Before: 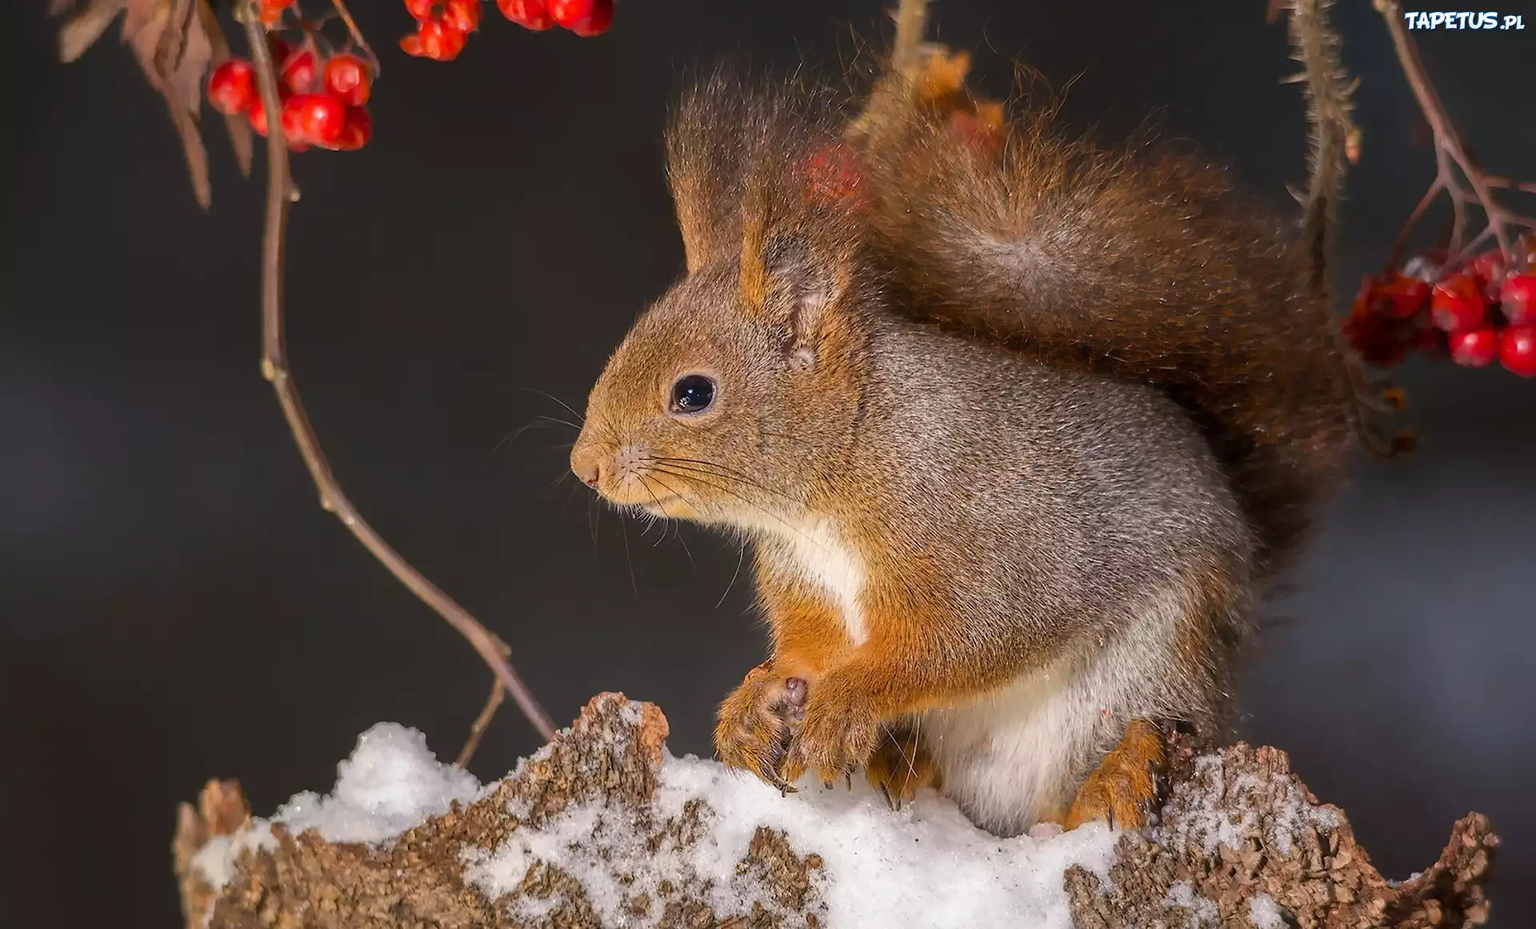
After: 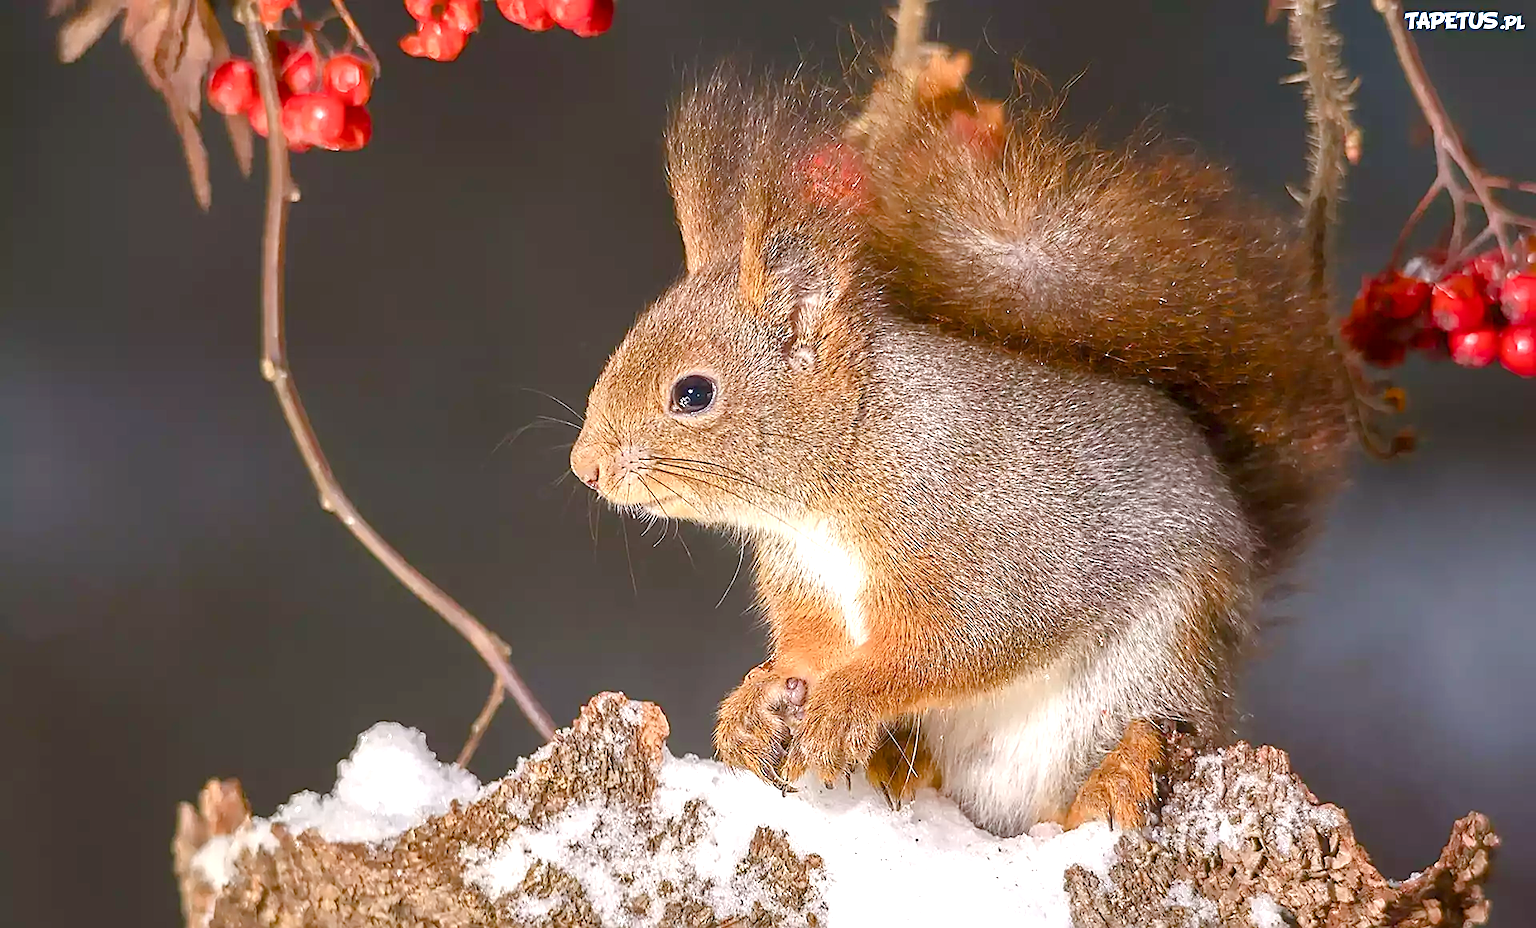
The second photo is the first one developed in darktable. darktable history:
sharpen: on, module defaults
color balance rgb: shadows lift › chroma 1%, shadows lift › hue 113°, highlights gain › chroma 0.2%, highlights gain › hue 333°, perceptual saturation grading › global saturation 20%, perceptual saturation grading › highlights -50%, perceptual saturation grading › shadows 25%, contrast -10%
exposure: black level correction 0, exposure 1.125 EV, compensate exposure bias true, compensate highlight preservation false
